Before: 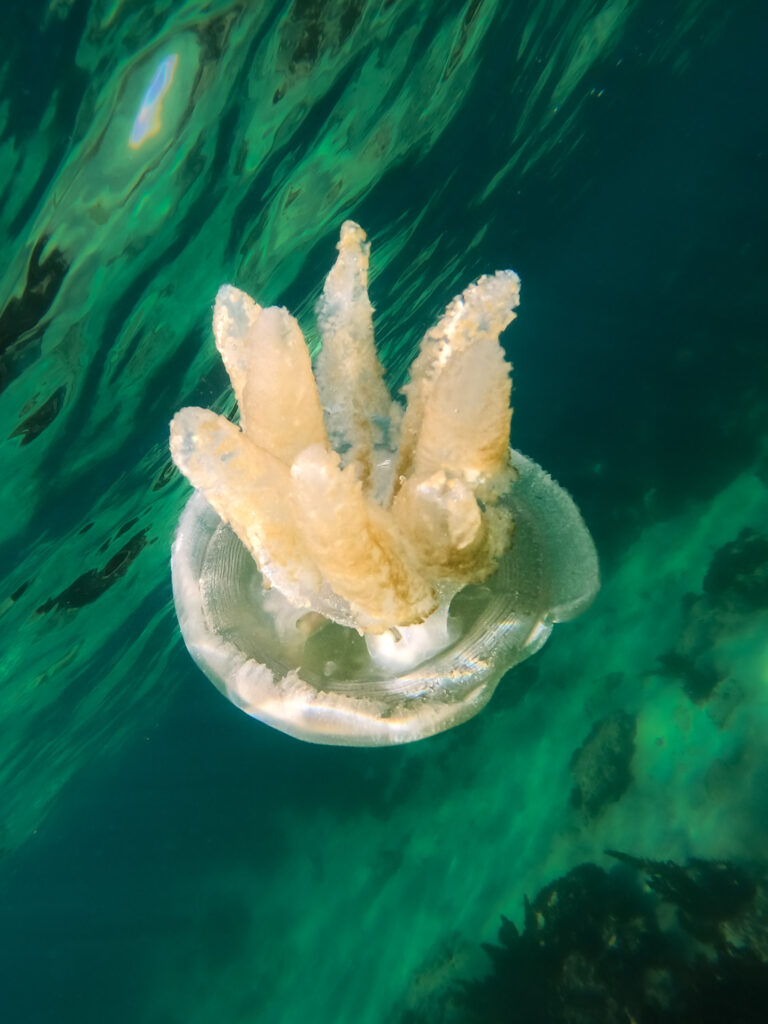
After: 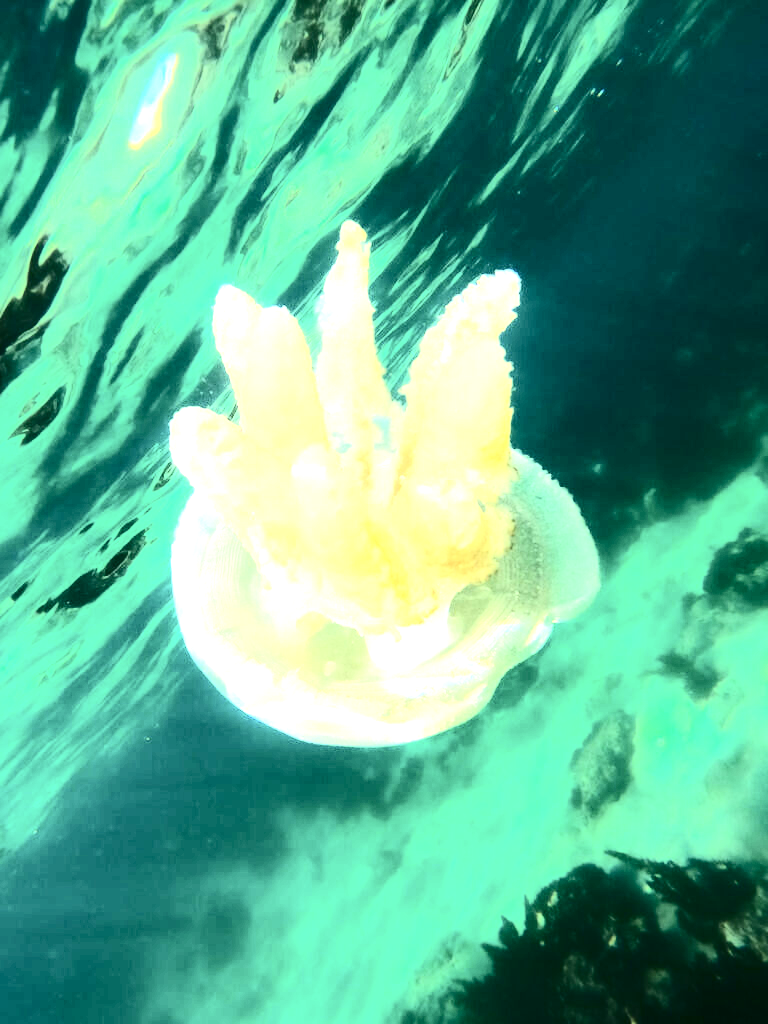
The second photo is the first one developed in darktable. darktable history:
contrast brightness saturation: contrast 0.5, saturation -0.1
exposure: exposure 2.04 EV, compensate highlight preservation false
